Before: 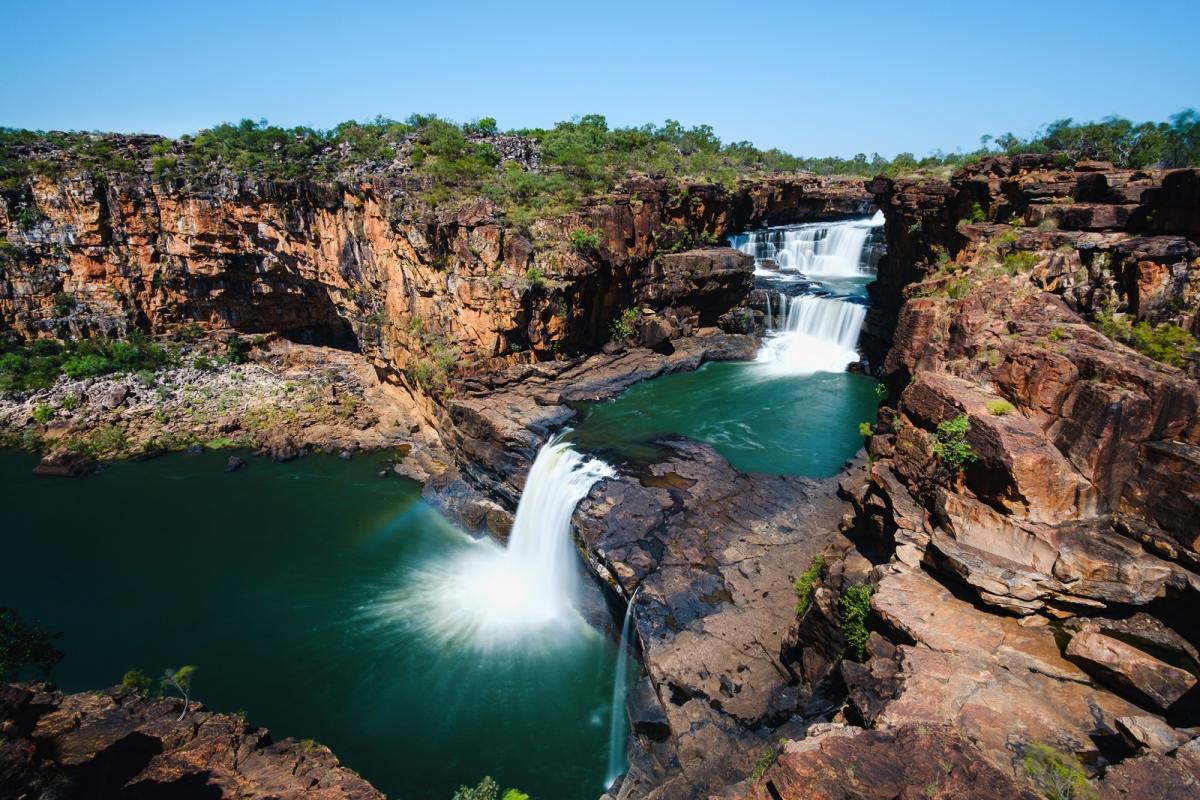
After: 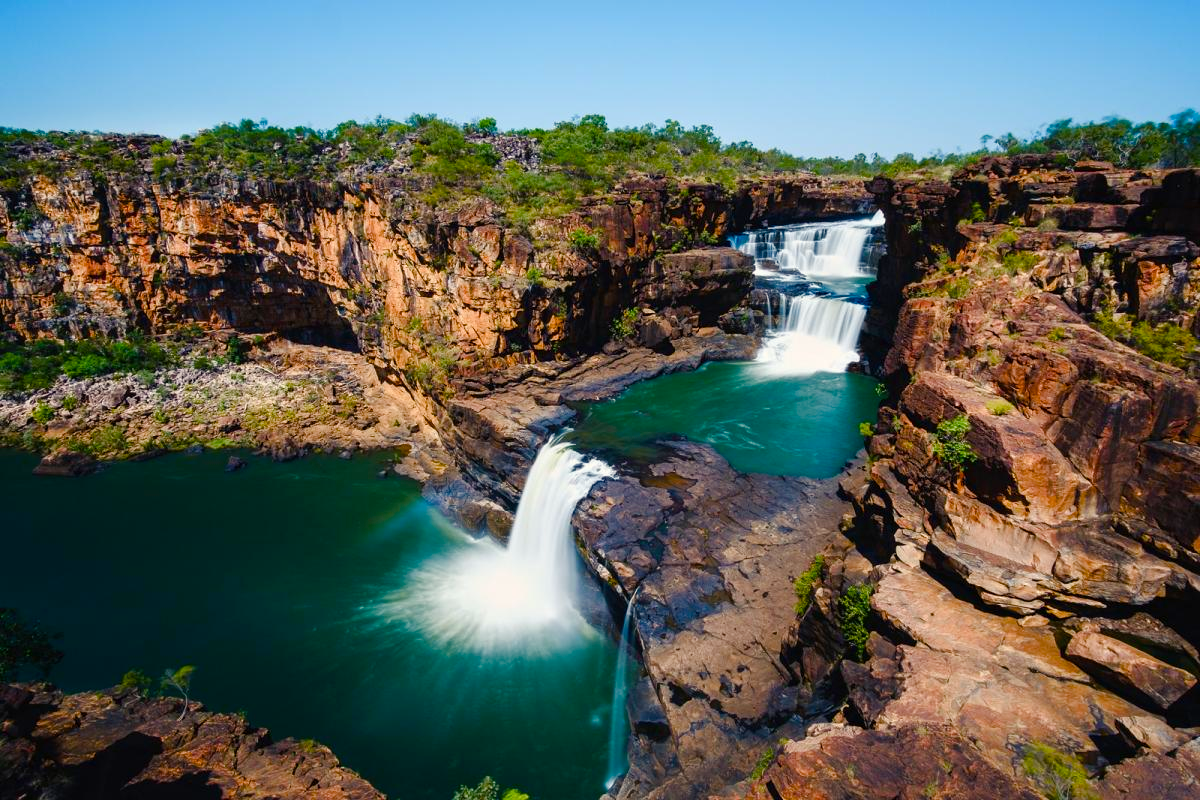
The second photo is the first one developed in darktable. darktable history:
color balance rgb: shadows lift › chroma 1.783%, shadows lift › hue 265.57°, highlights gain › chroma 2.063%, highlights gain › hue 71.57°, perceptual saturation grading › global saturation 0.476%, perceptual saturation grading › highlights -17.783%, perceptual saturation grading › mid-tones 32.413%, perceptual saturation grading › shadows 50.557%, global vibrance 24.057%
